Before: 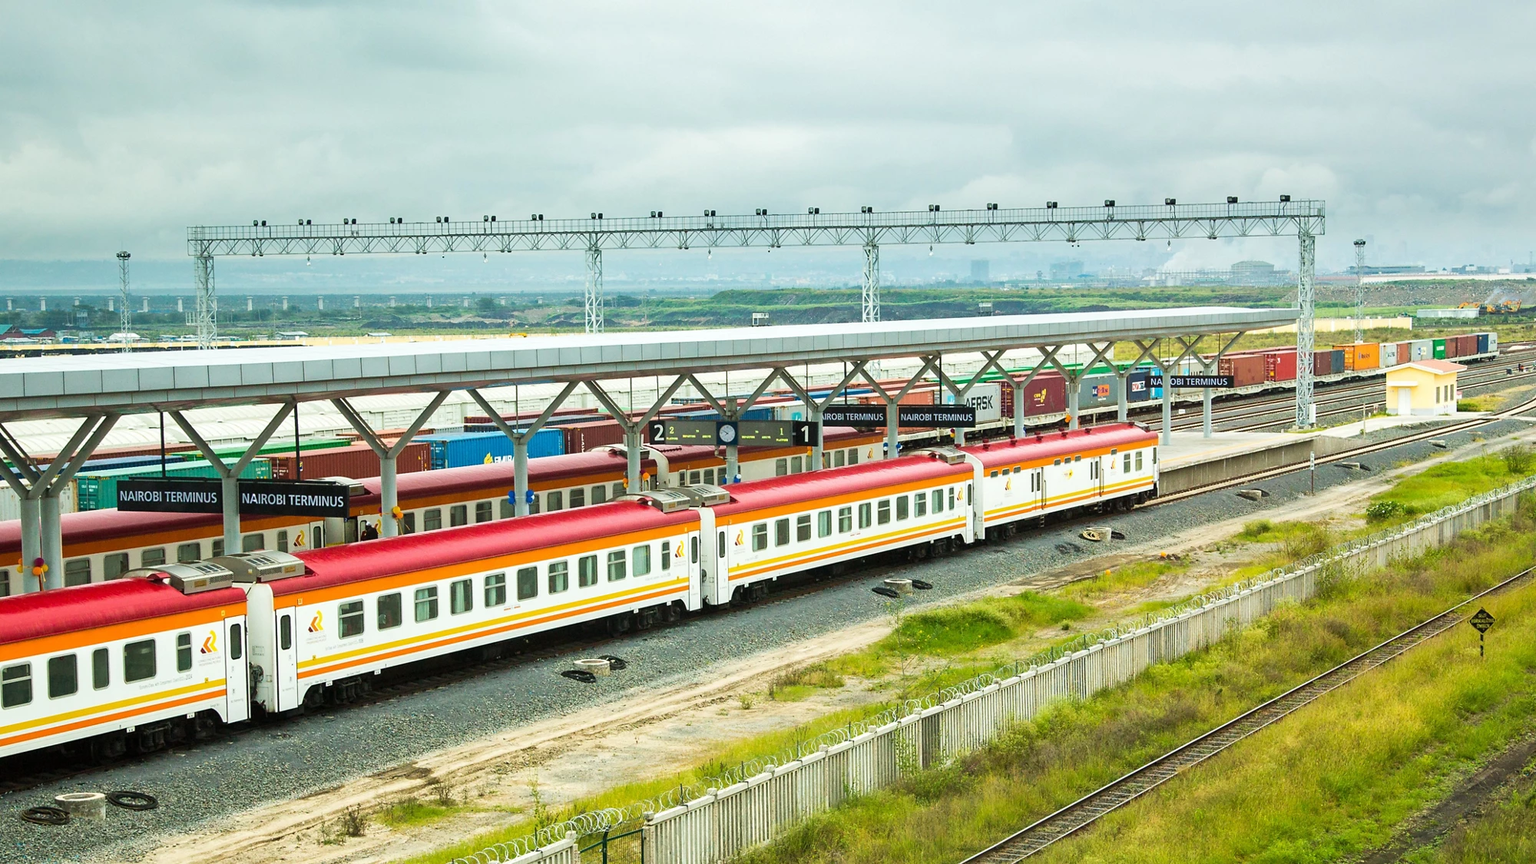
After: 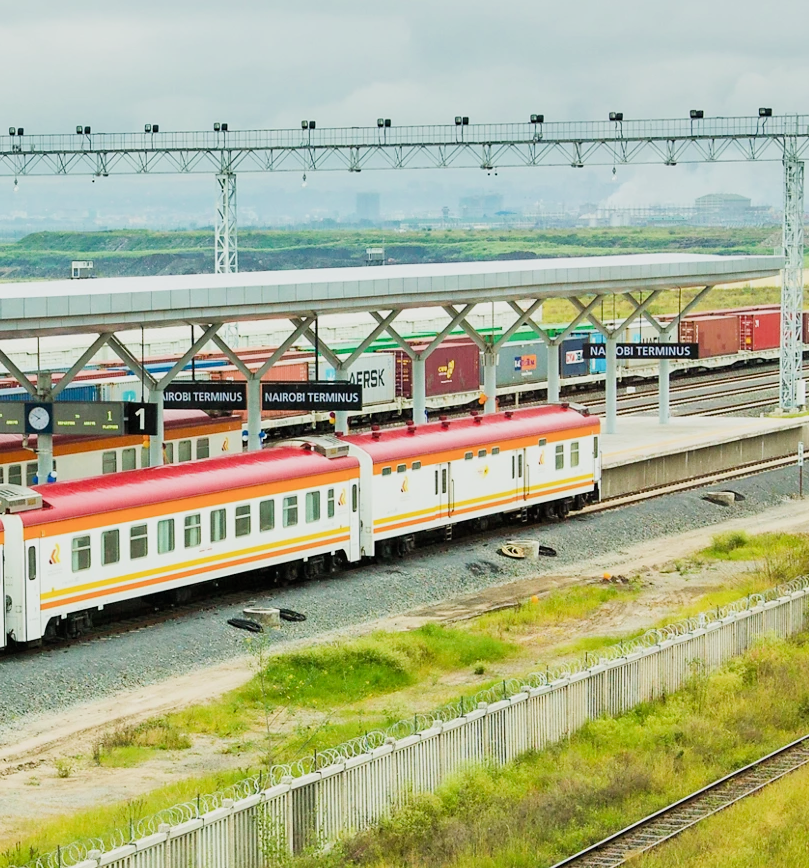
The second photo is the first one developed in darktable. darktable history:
shadows and highlights: radius 128.32, shadows 30.27, highlights -30.73, low approximation 0.01, soften with gaussian
exposure: exposure 0.602 EV, compensate highlight preservation false
crop: left 45.414%, top 12.98%, right 14.112%, bottom 9.835%
filmic rgb: black relative exposure -7.65 EV, white relative exposure 4.56 EV, threshold 3 EV, hardness 3.61, enable highlight reconstruction true
color correction: highlights b* -0.06, saturation 0.989
